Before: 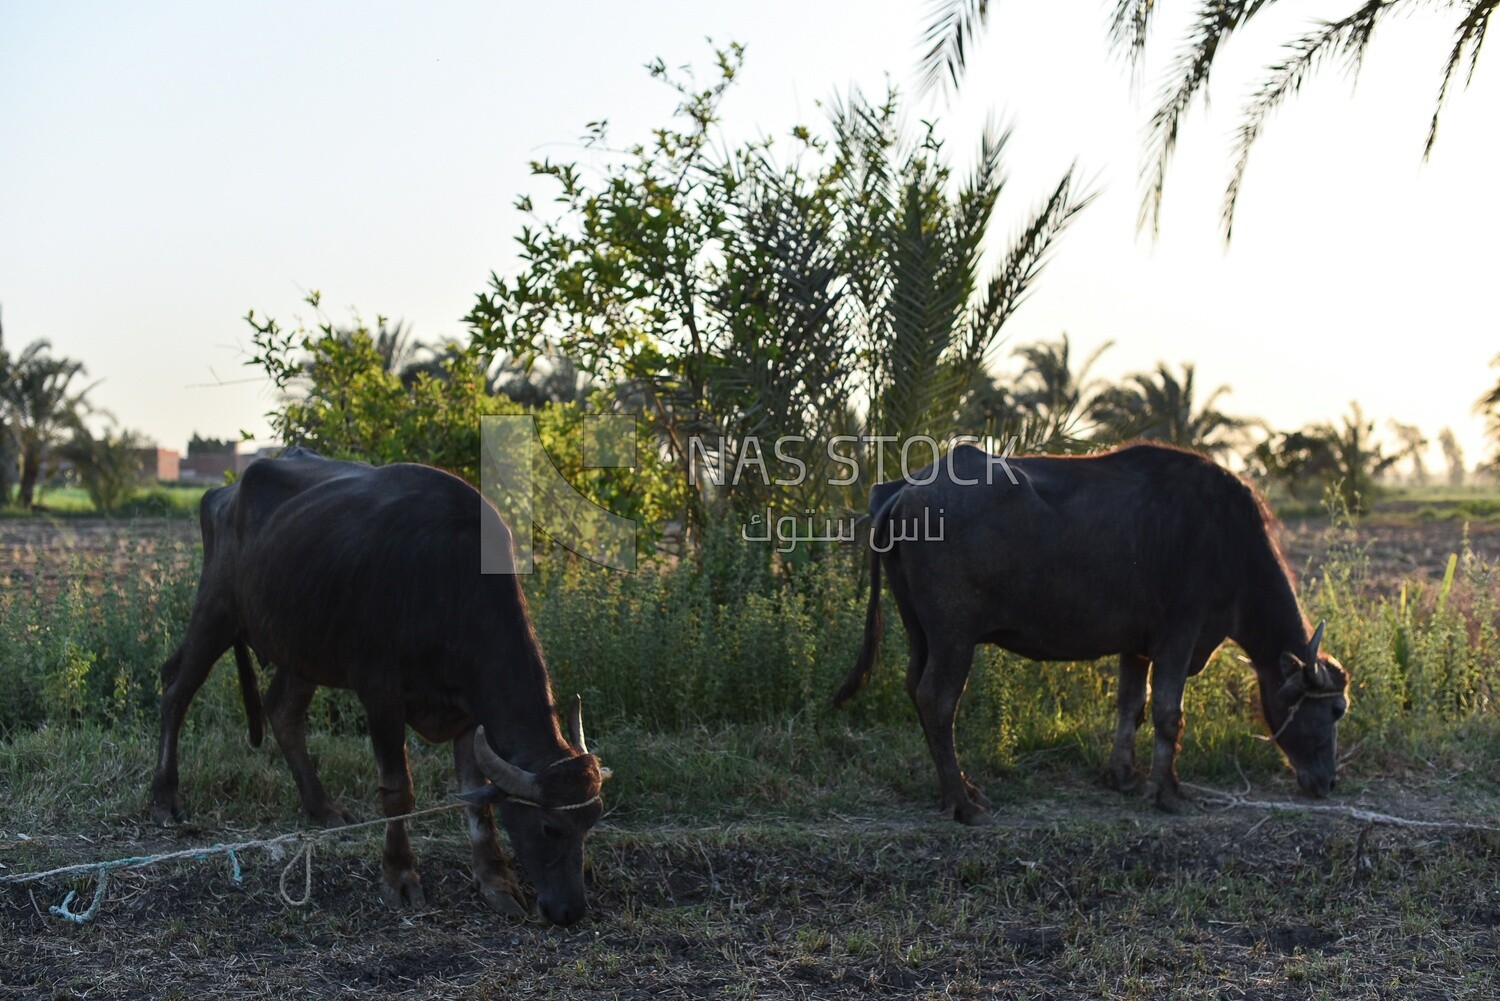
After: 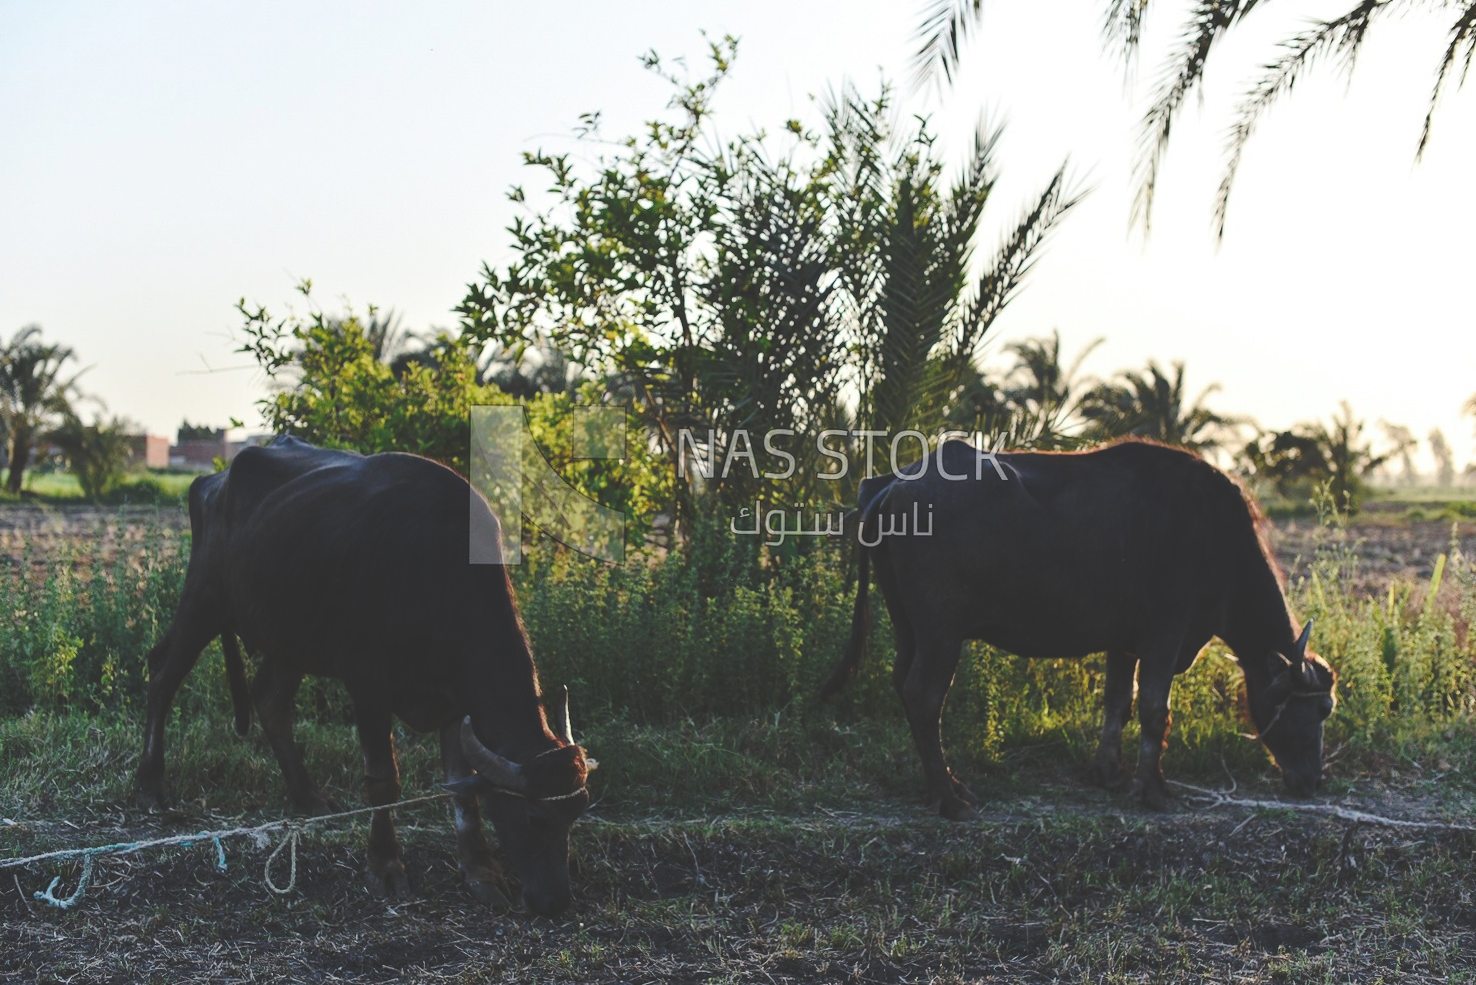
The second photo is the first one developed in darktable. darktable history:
crop and rotate: angle -0.616°
base curve: curves: ch0 [(0, 0.024) (0.055, 0.065) (0.121, 0.166) (0.236, 0.319) (0.693, 0.726) (1, 1)], preserve colors none
